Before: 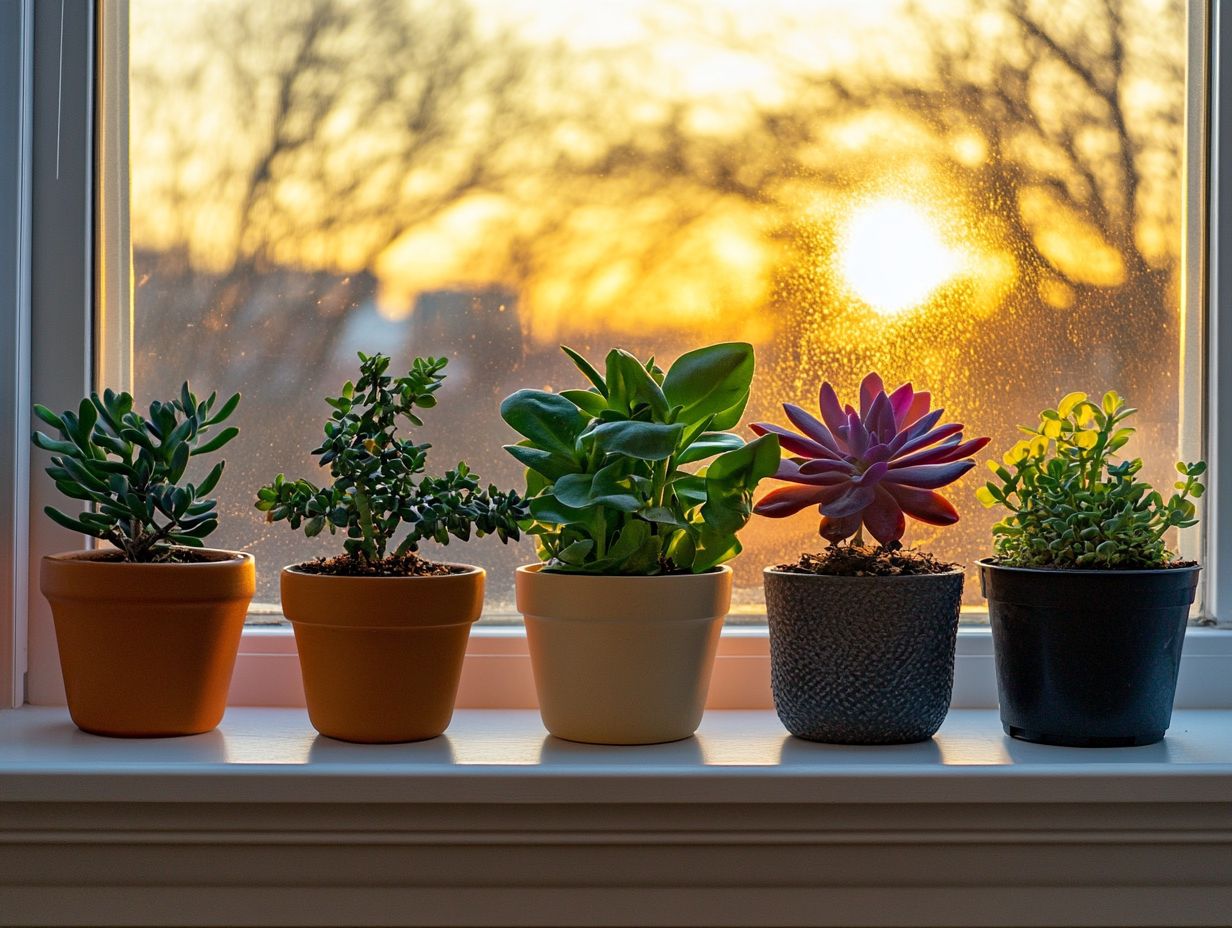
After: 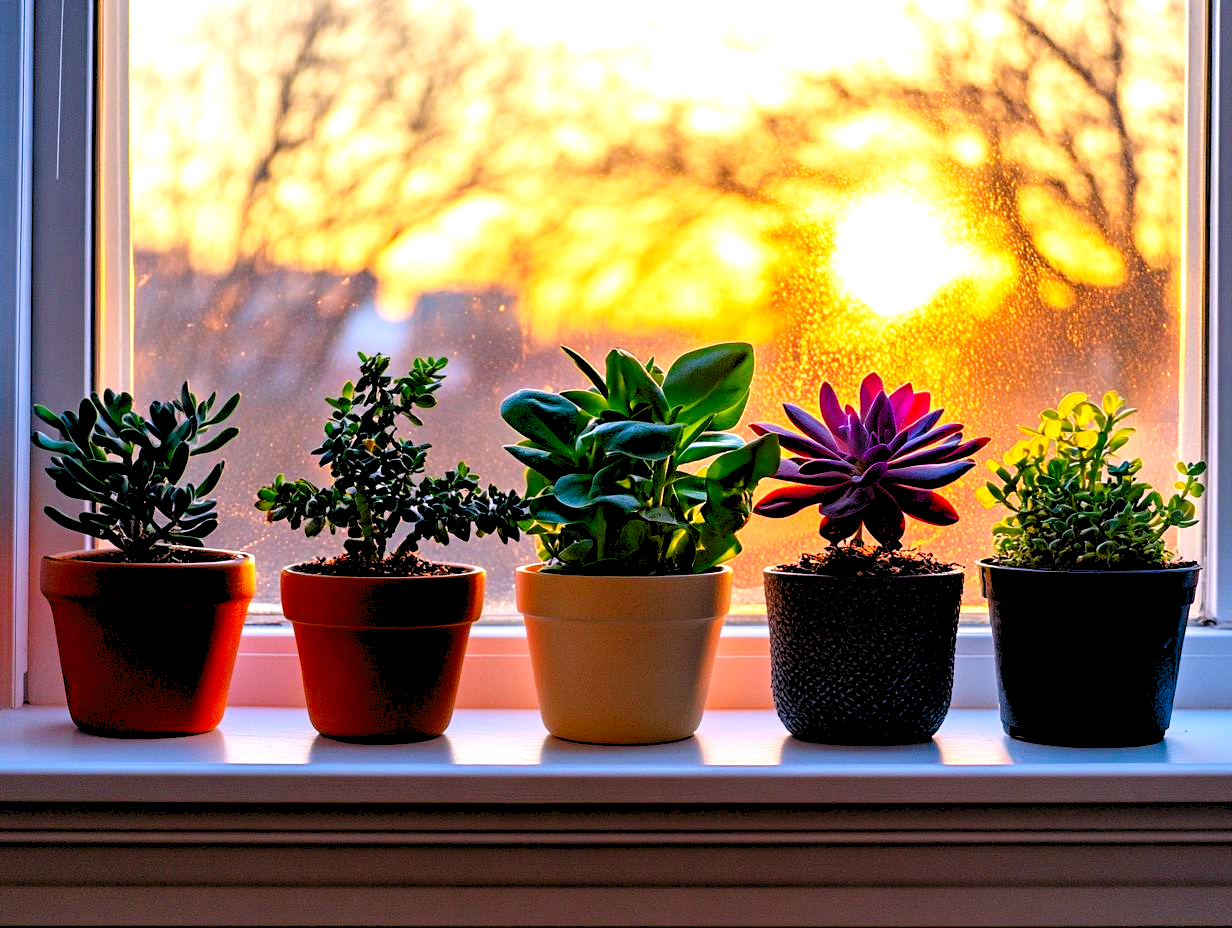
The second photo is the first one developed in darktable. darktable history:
levels: levels [0.093, 0.434, 0.988]
contrast brightness saturation: contrast 0.13, brightness -0.24, saturation 0.14
white balance: red 1.066, blue 1.119
exposure: exposure 0.496 EV, compensate highlight preservation false
